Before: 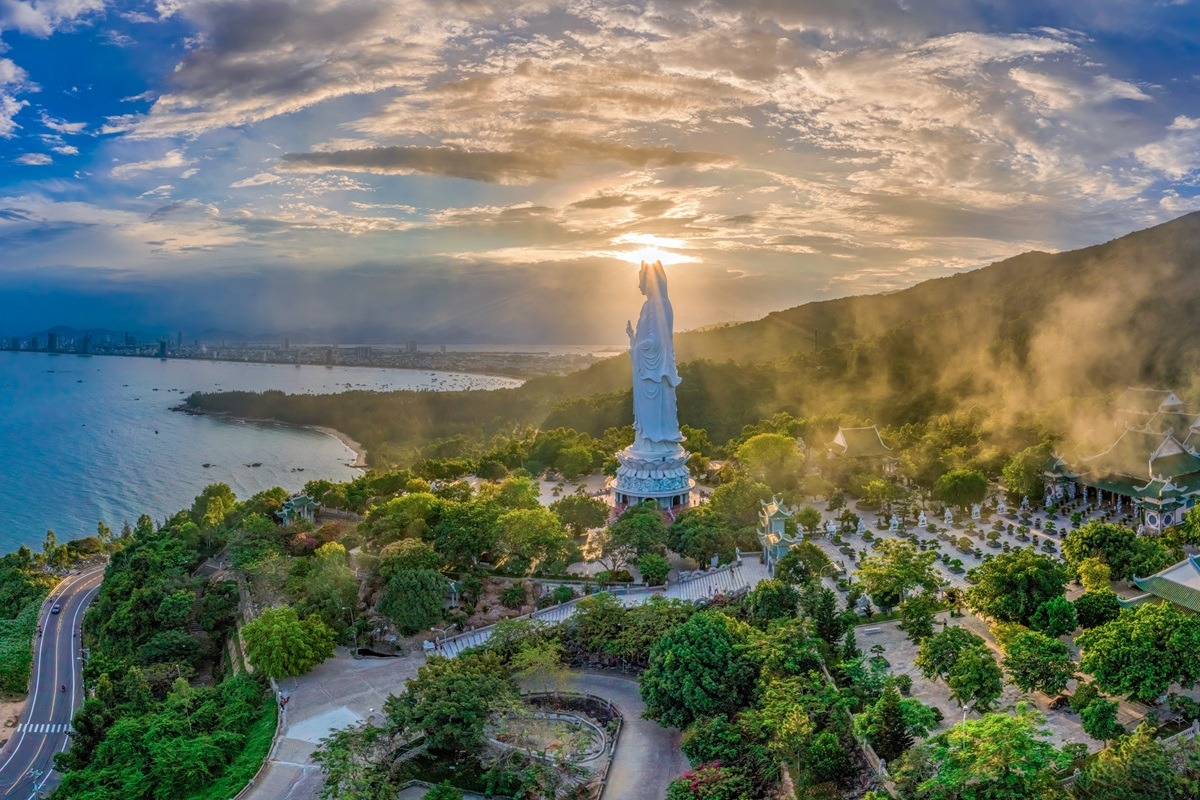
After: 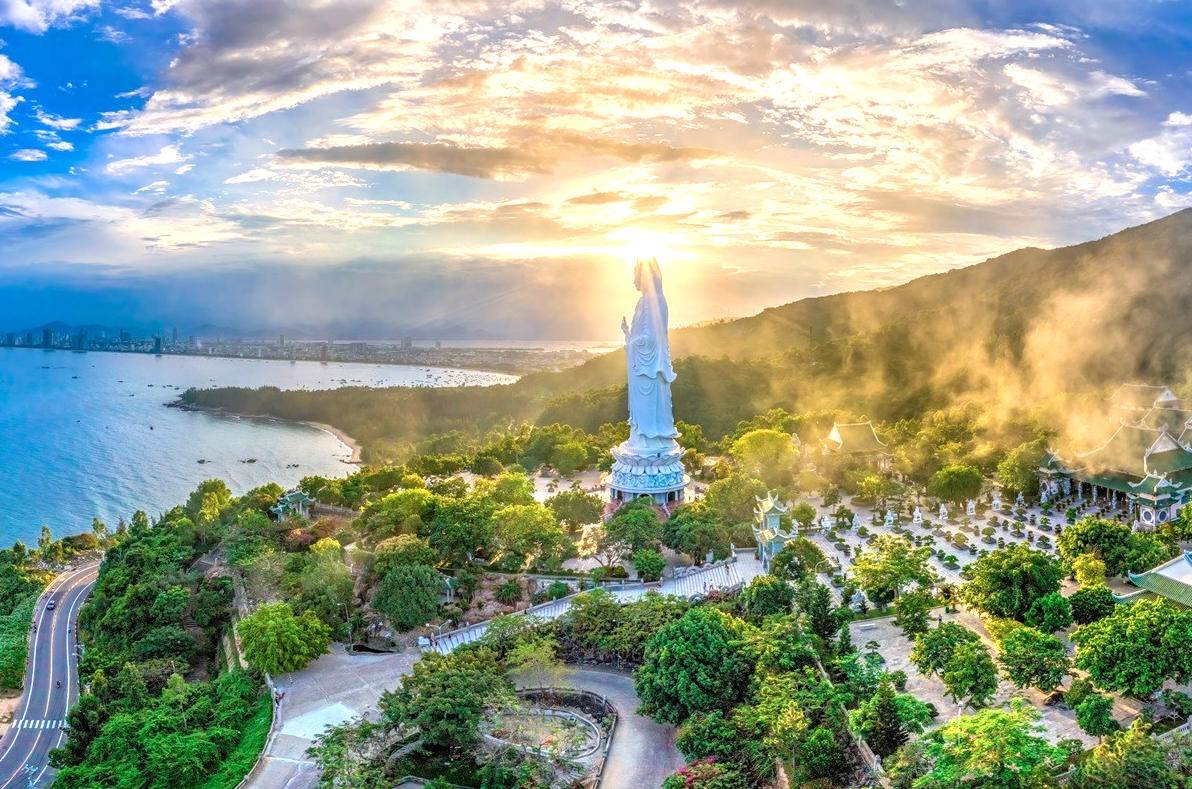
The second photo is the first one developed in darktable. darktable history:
crop: left 0.459%, top 0.549%, right 0.167%, bottom 0.703%
exposure: black level correction 0.001, exposure 1.038 EV, compensate highlight preservation false
